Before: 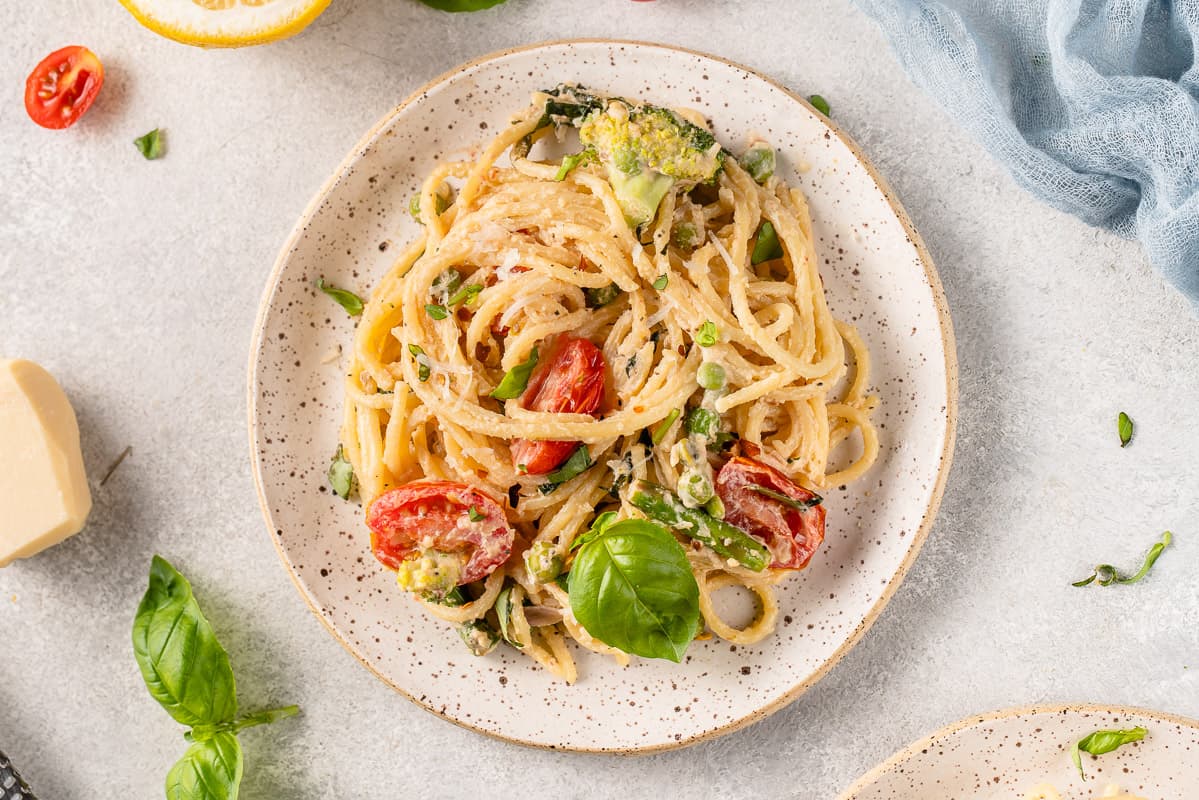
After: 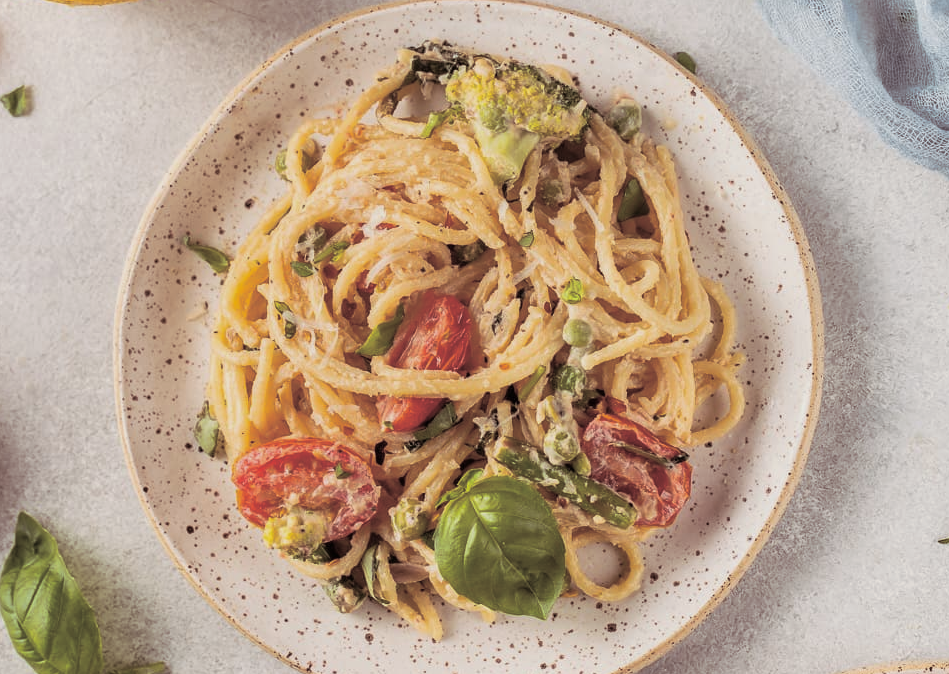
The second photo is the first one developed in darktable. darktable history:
crop: left 11.225%, top 5.381%, right 9.565%, bottom 10.314%
split-toning: shadows › saturation 0.24, highlights › hue 54°, highlights › saturation 0.24
rgb curve: curves: ch0 [(0, 0) (0.053, 0.068) (0.122, 0.128) (1, 1)]
exposure: exposure -0.293 EV, compensate highlight preservation false
